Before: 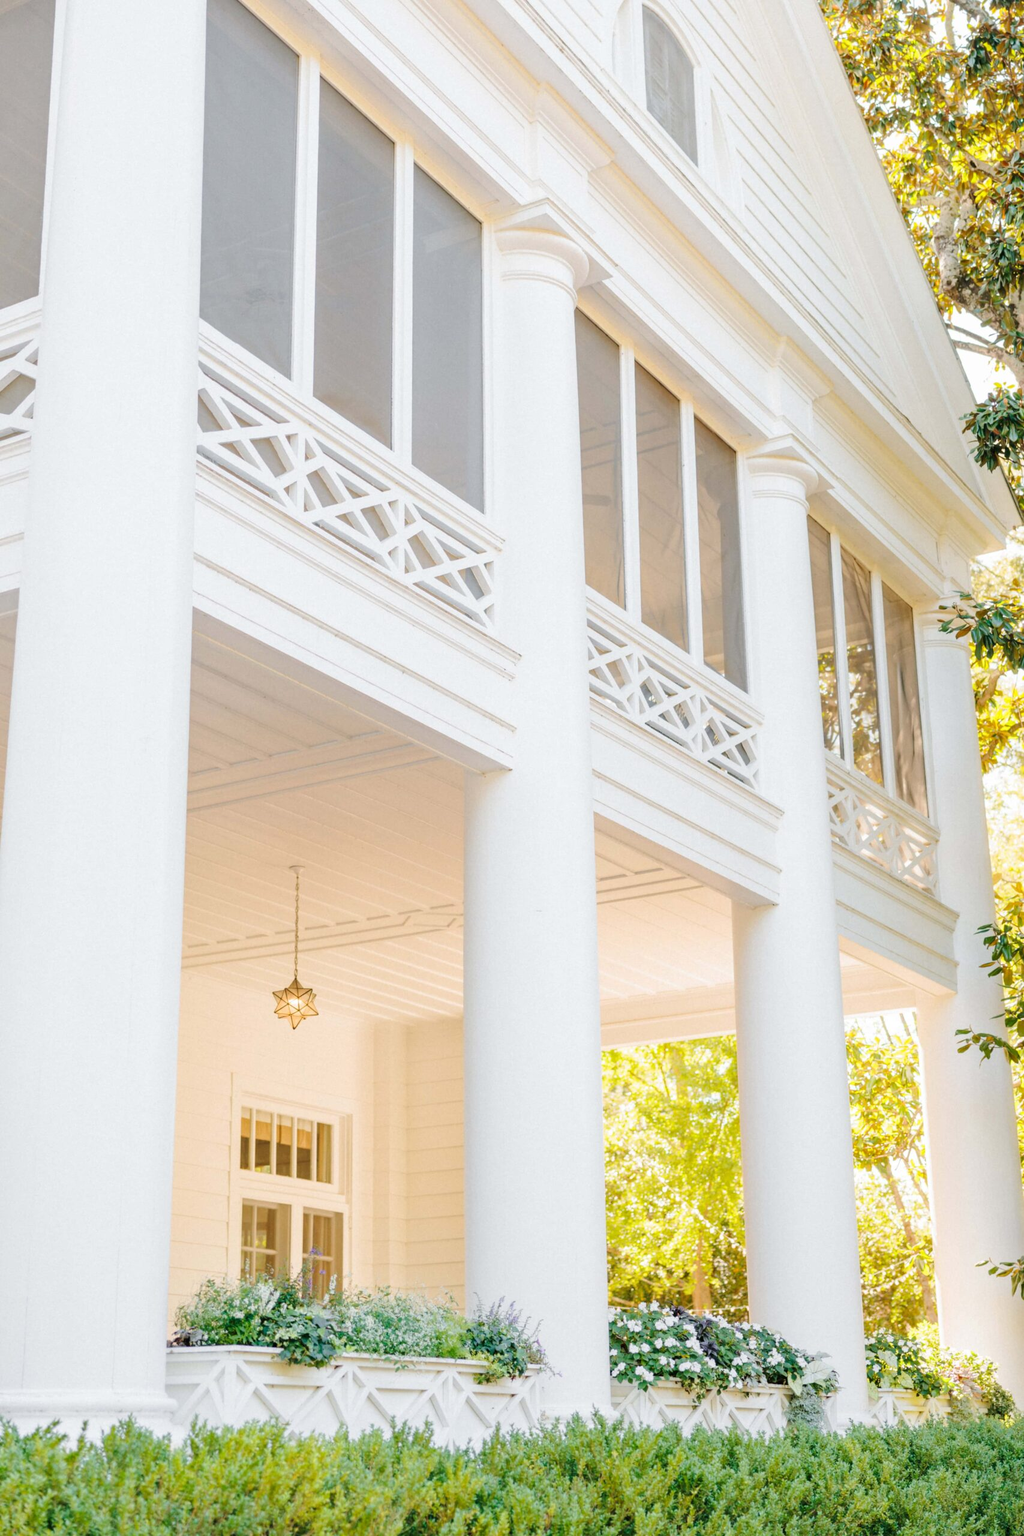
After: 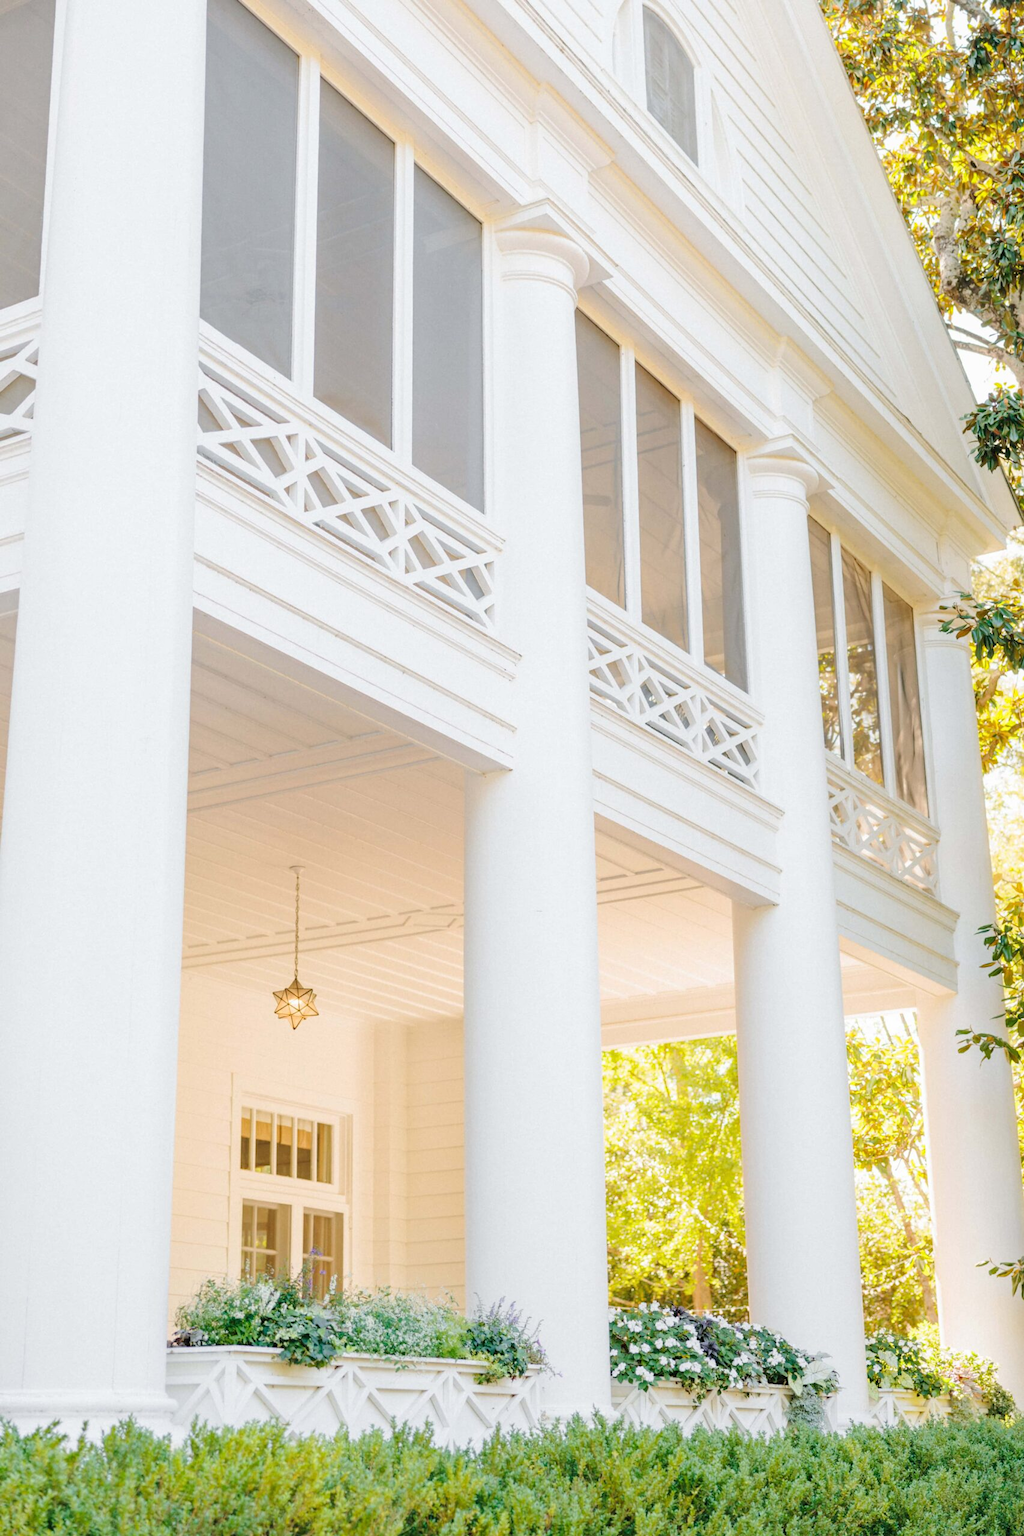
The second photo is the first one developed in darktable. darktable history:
contrast equalizer: octaves 7, y [[0.5, 0.486, 0.447, 0.446, 0.489, 0.5], [0.5 ×6], [0.5 ×6], [0 ×6], [0 ×6]], mix 0.142
